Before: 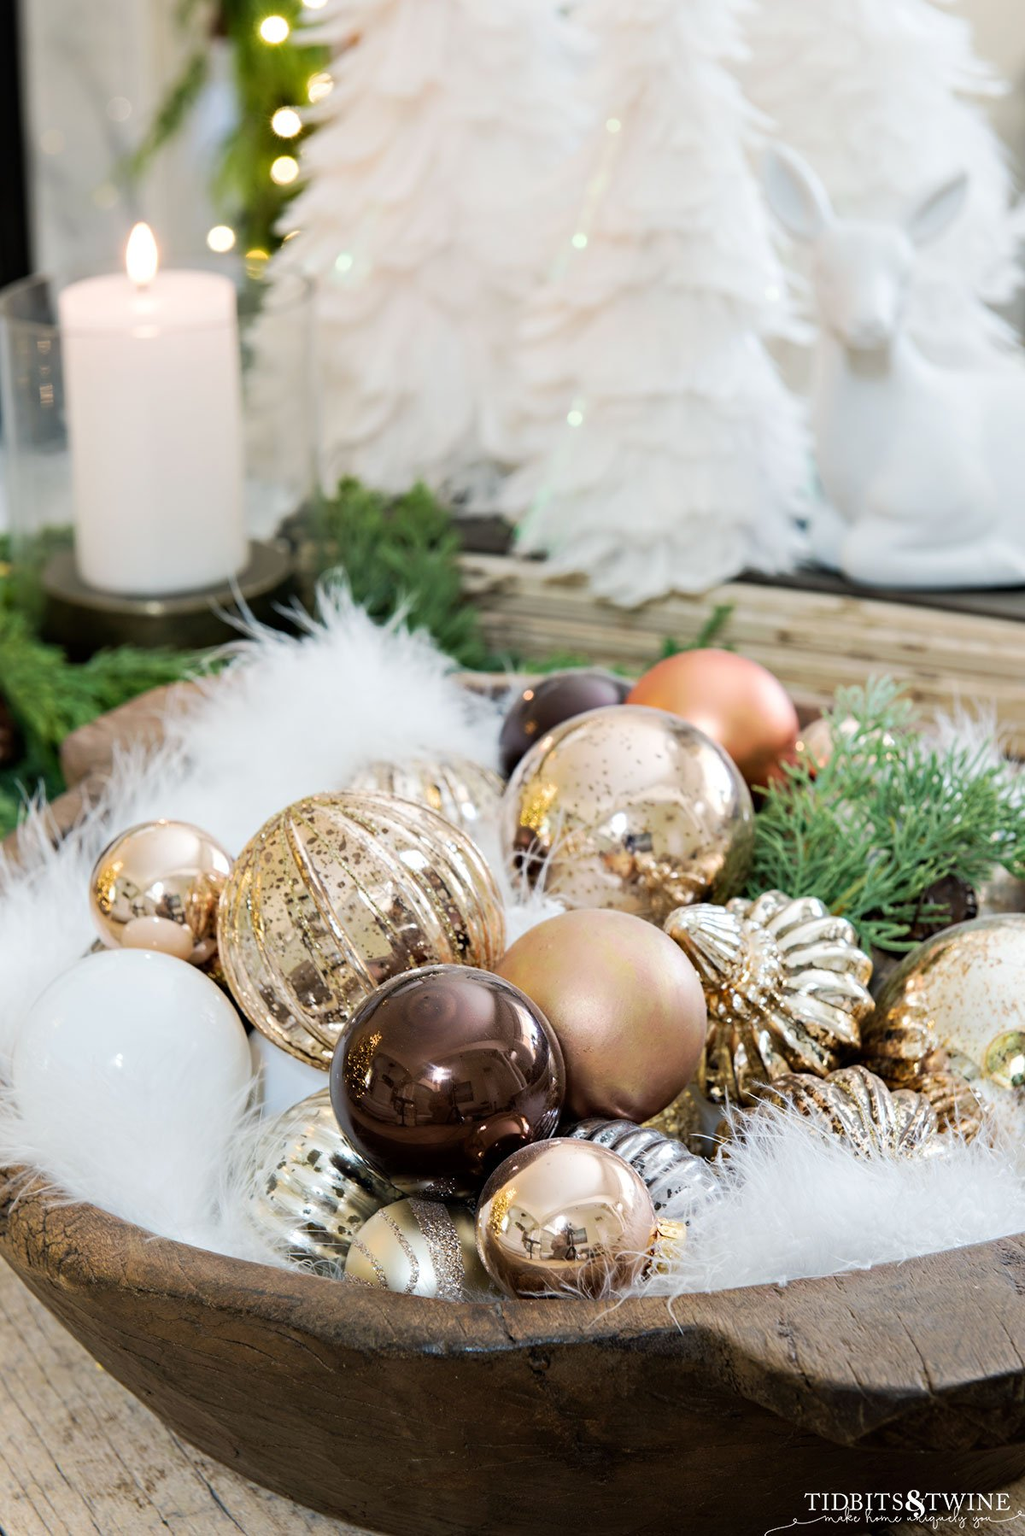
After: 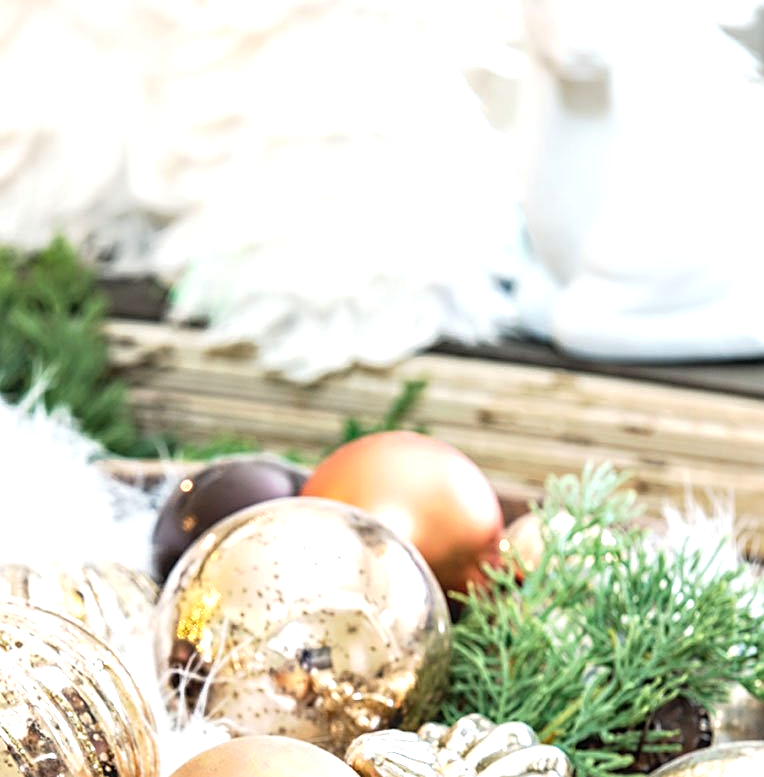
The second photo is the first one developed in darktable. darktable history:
local contrast: on, module defaults
crop: left 36.005%, top 18.293%, right 0.31%, bottom 38.444%
exposure: black level correction -0.002, exposure 0.708 EV, compensate exposure bias true, compensate highlight preservation false
sharpen: on, module defaults
tone equalizer: on, module defaults
